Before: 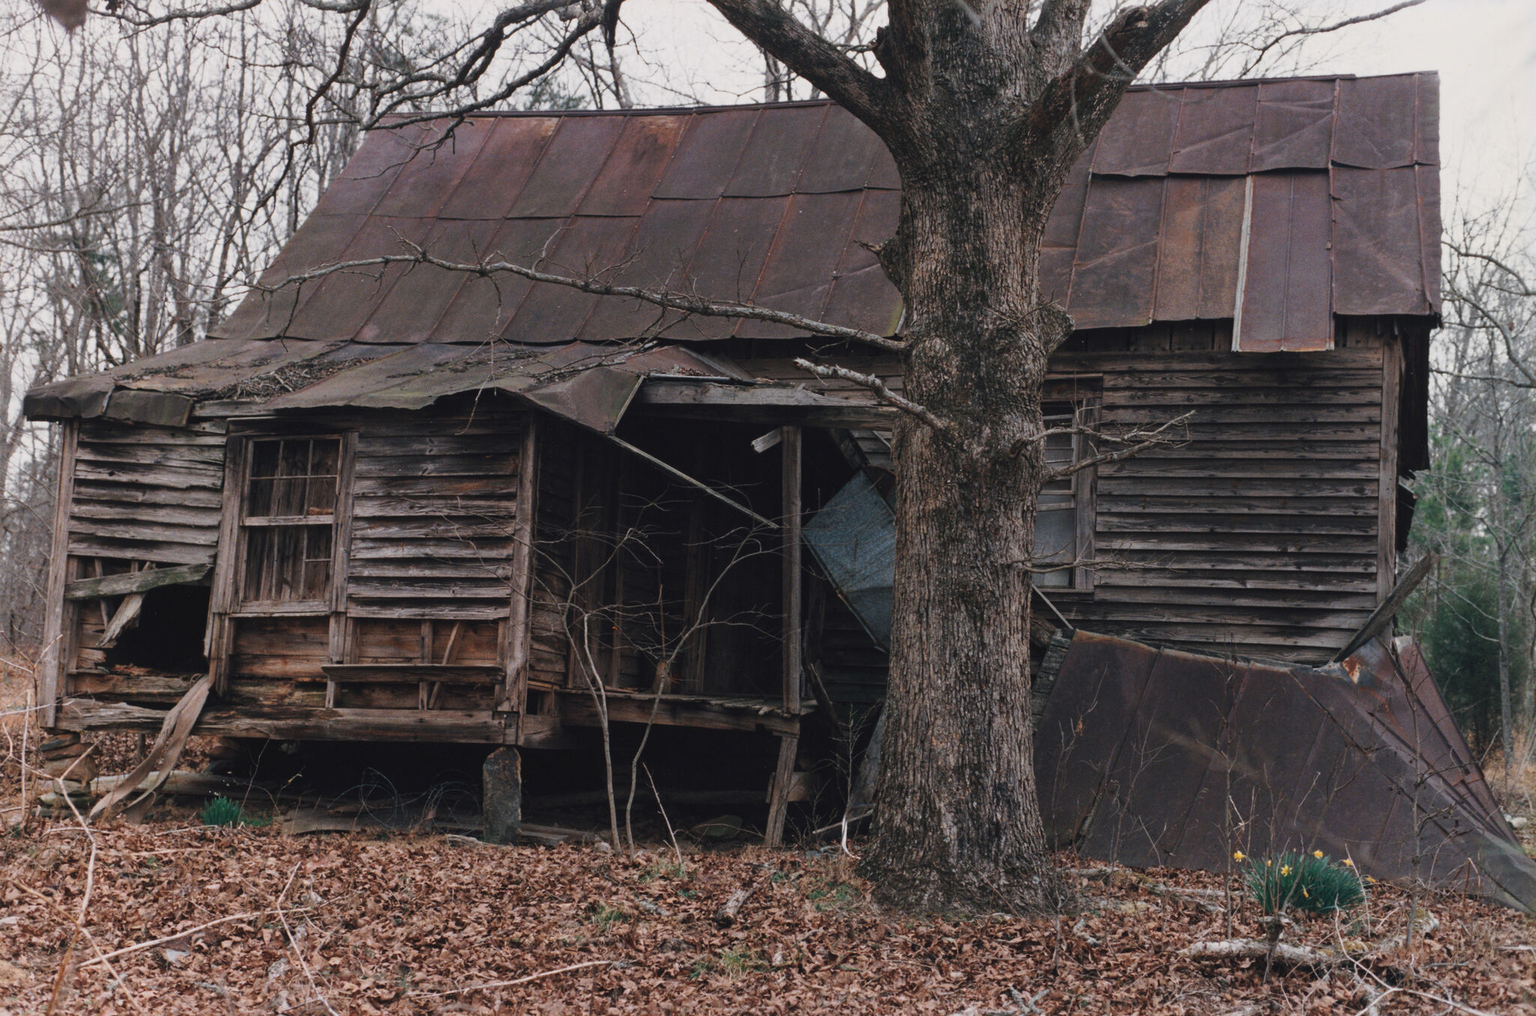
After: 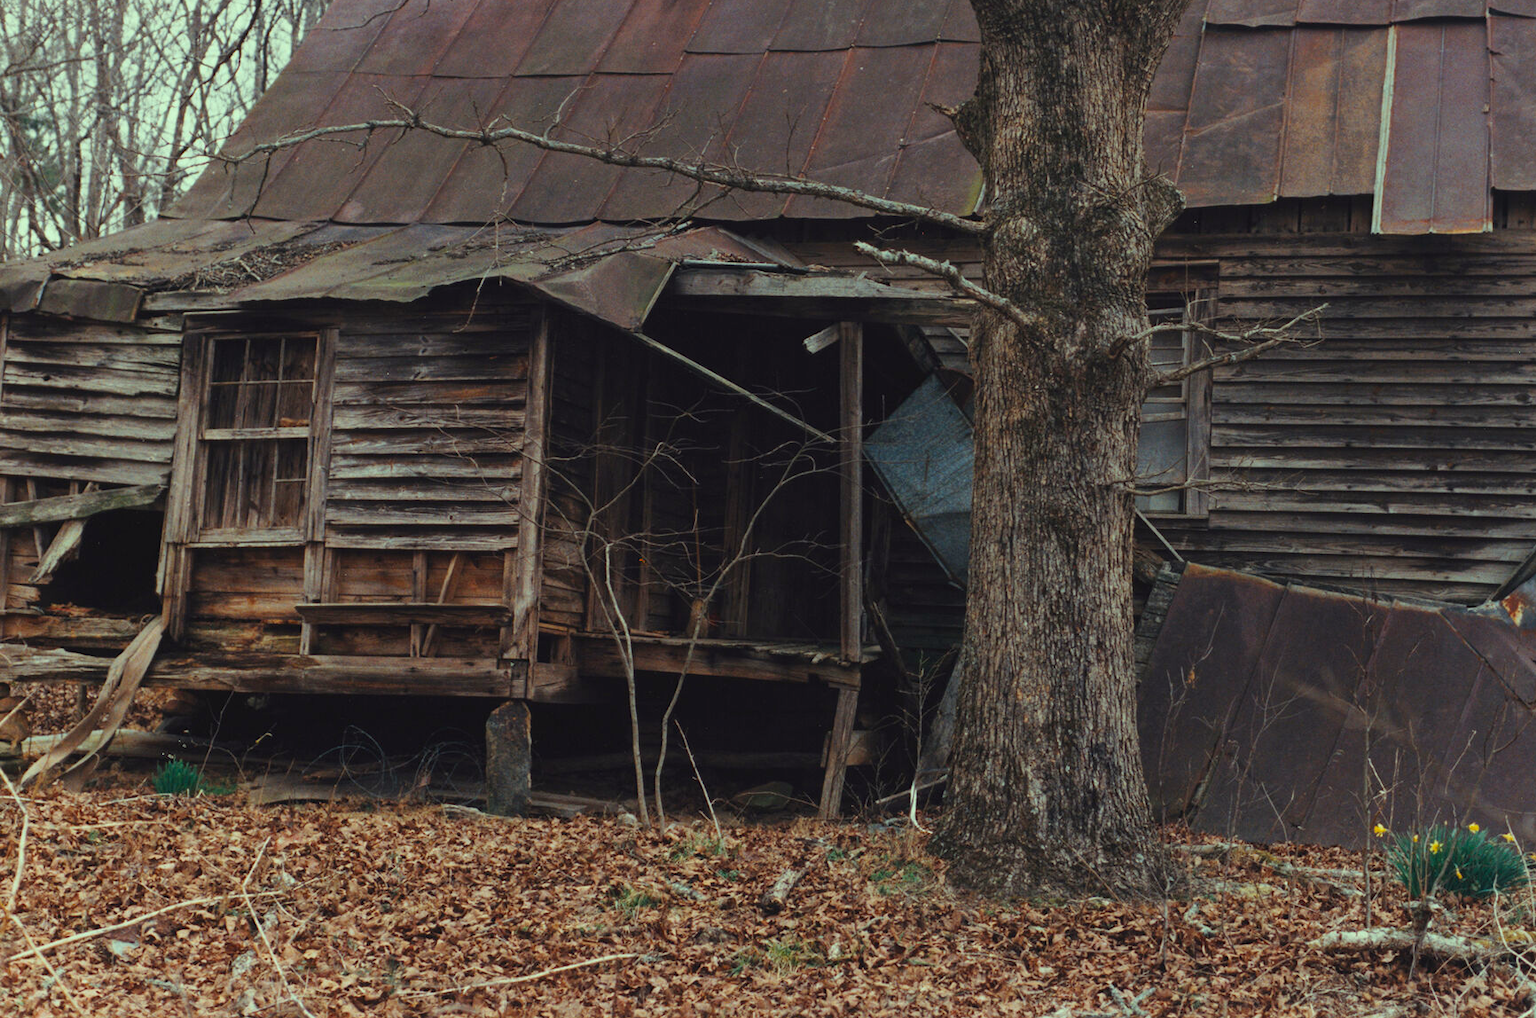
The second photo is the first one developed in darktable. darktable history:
crop and rotate: left 4.715%, top 15.187%, right 10.674%
color balance rgb: shadows lift › chroma 1.012%, shadows lift › hue 30.27°, highlights gain › luminance 15.563%, highlights gain › chroma 6.939%, highlights gain › hue 125.14°, perceptual saturation grading › global saturation 30.294%, perceptual brilliance grading › global brilliance 2.083%, perceptual brilliance grading › highlights -3.951%
